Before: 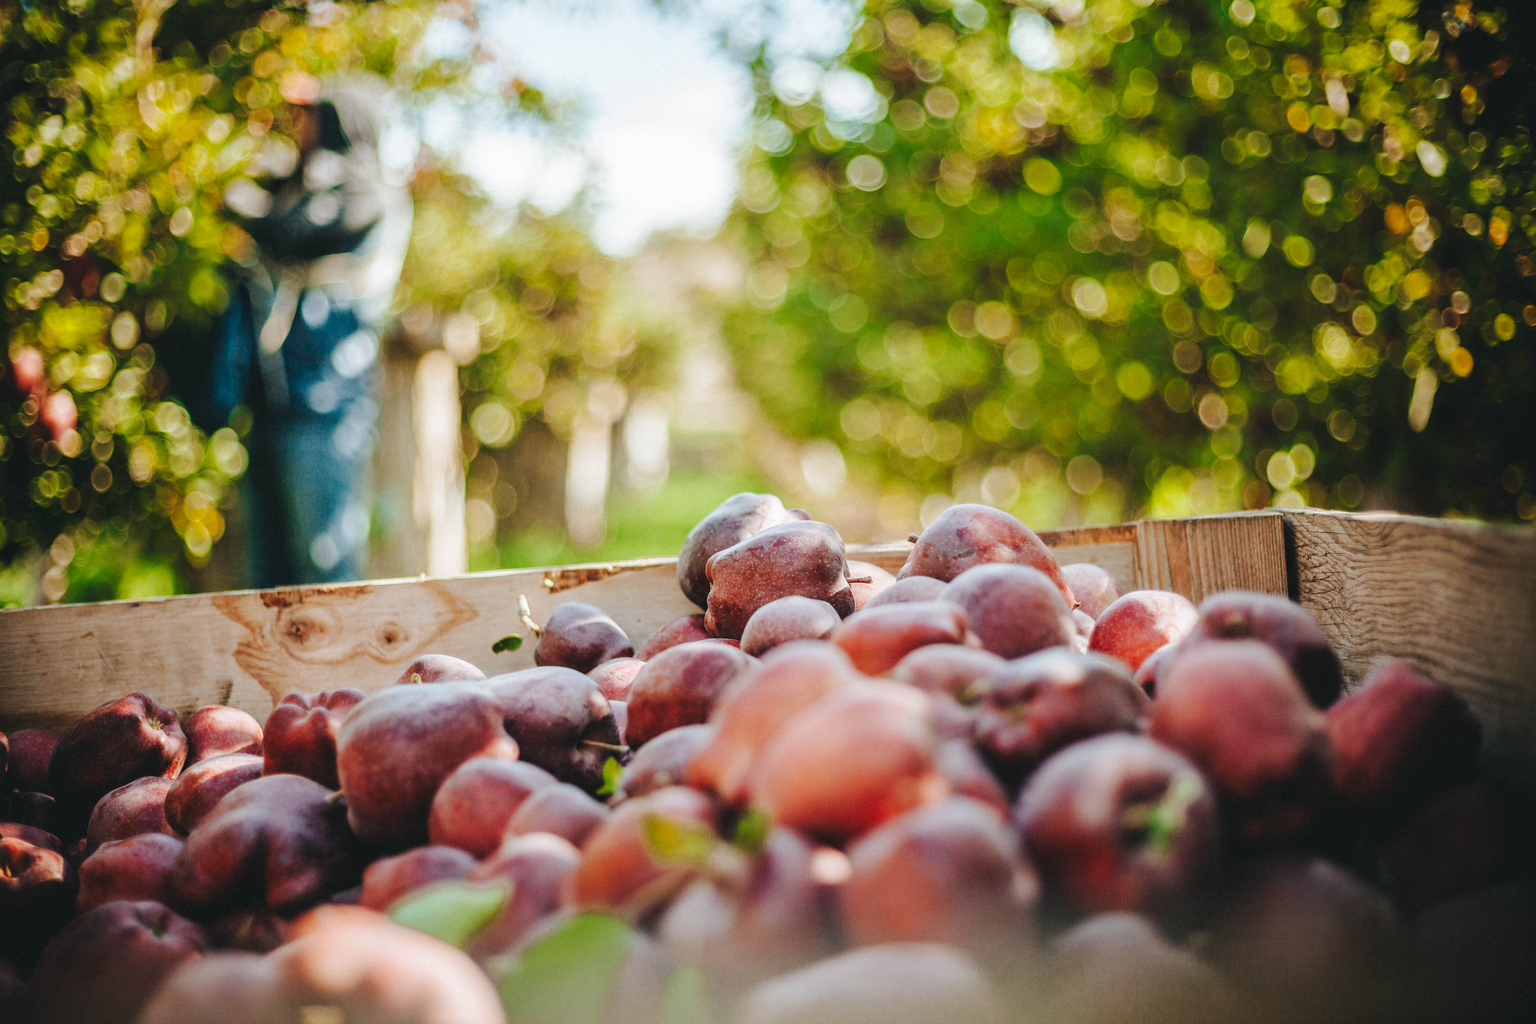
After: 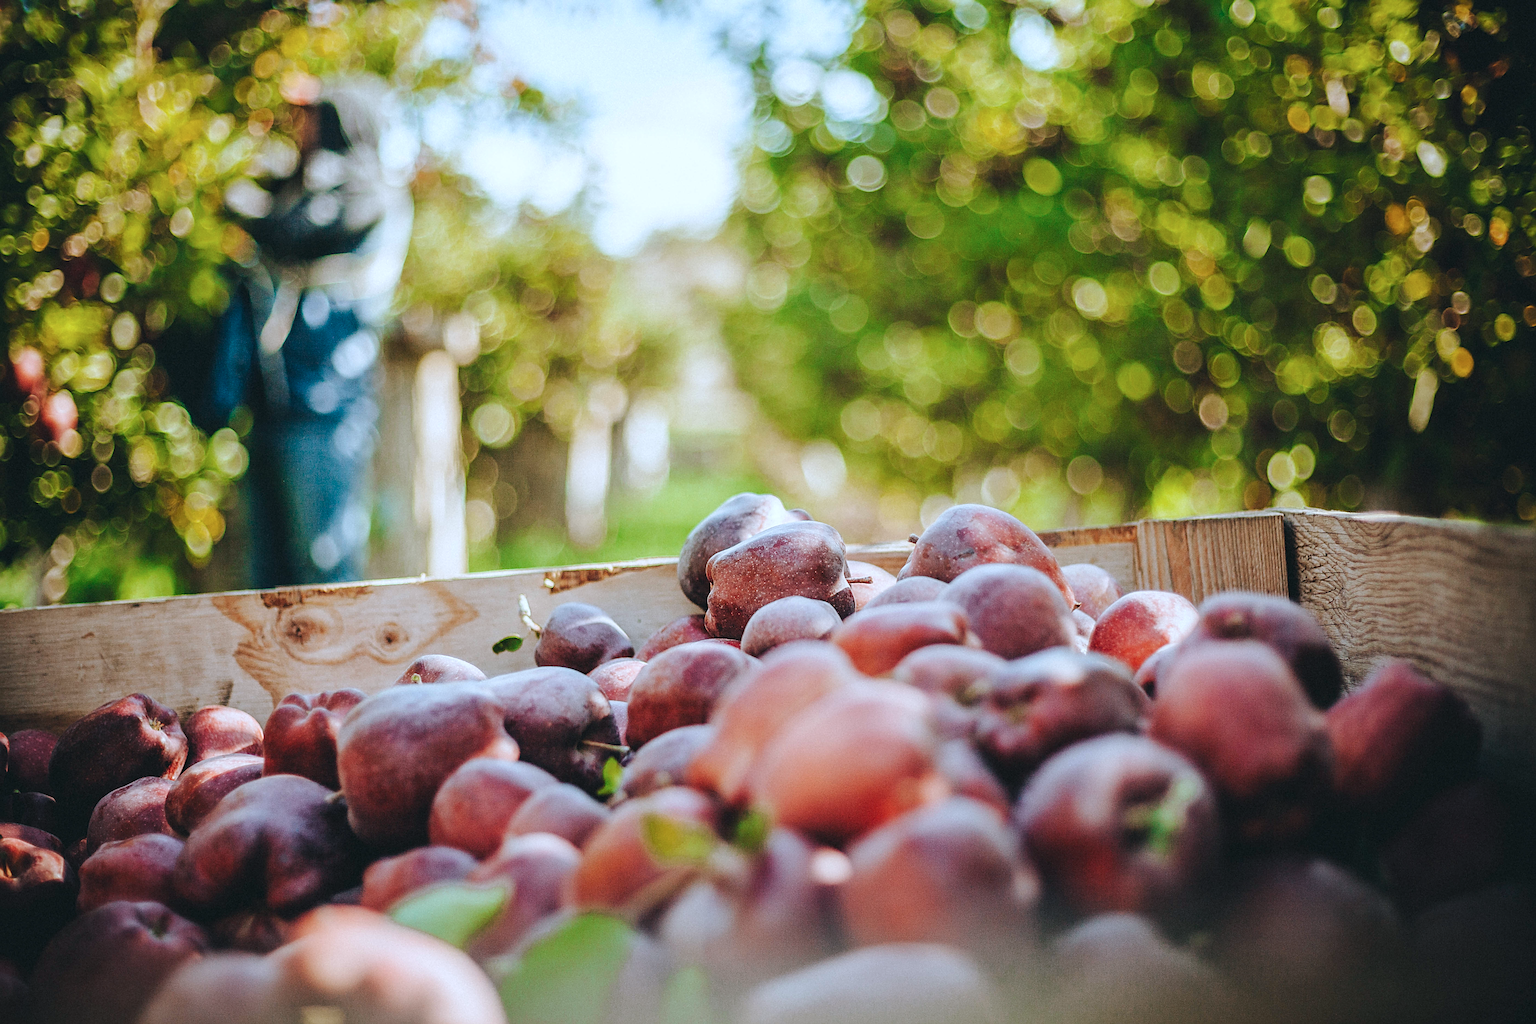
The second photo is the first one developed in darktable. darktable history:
color calibration: x 0.37, y 0.382, temperature 4313.32 K
local contrast: mode bilateral grid, contrast 20, coarseness 50, detail 102%, midtone range 0.2
sharpen: radius 4
